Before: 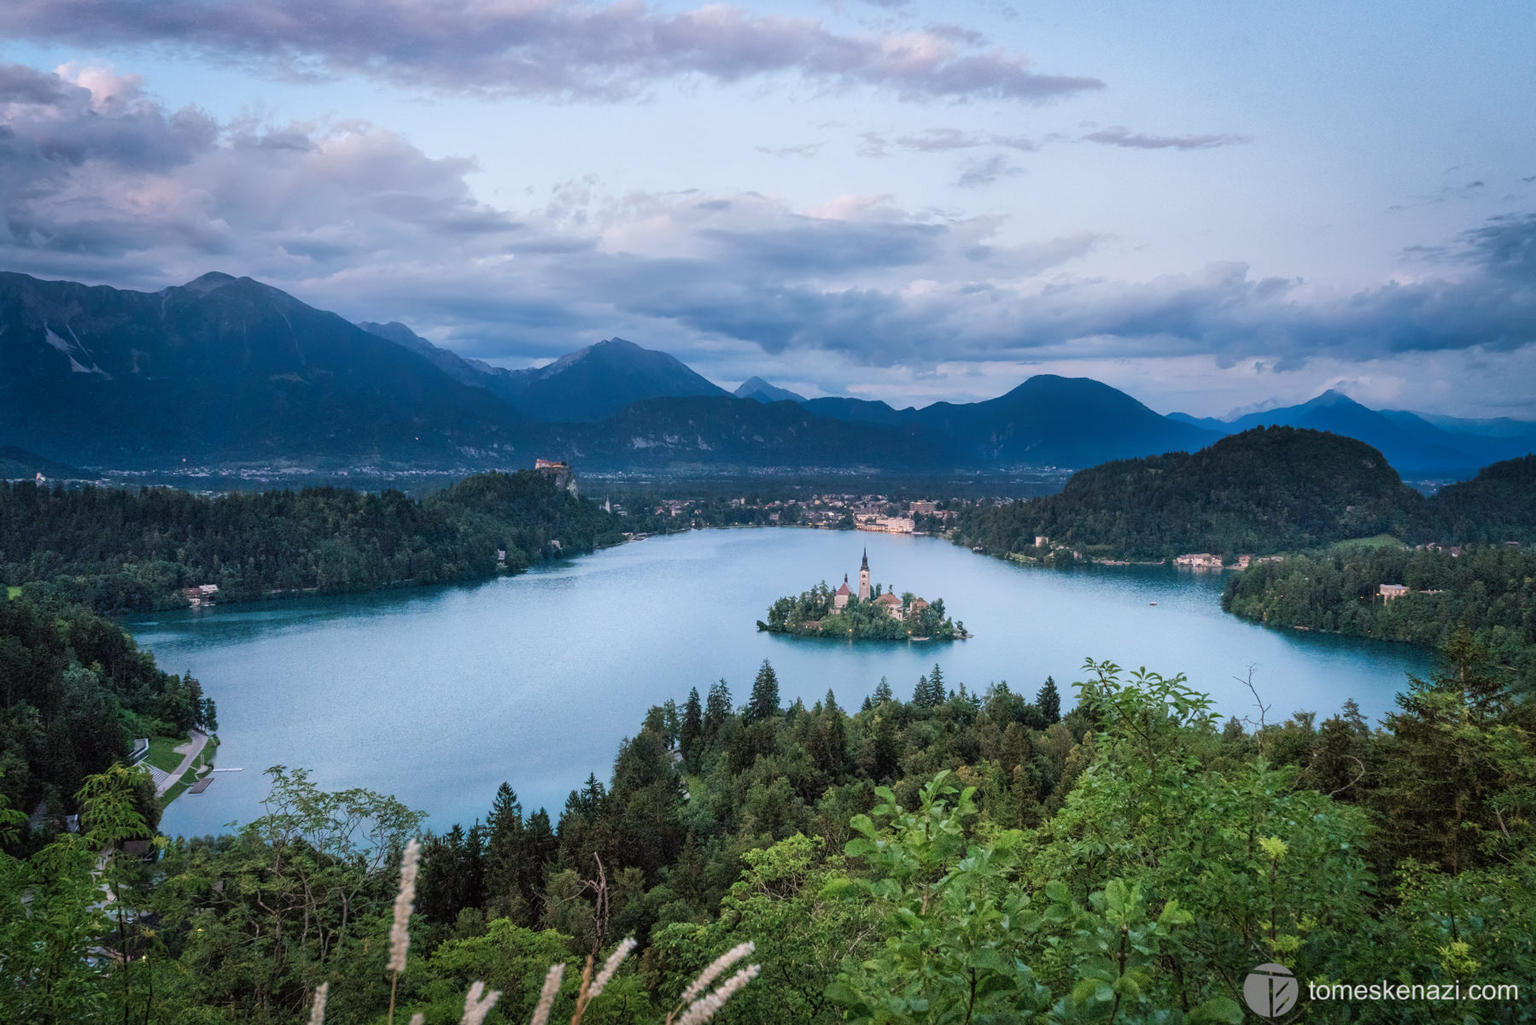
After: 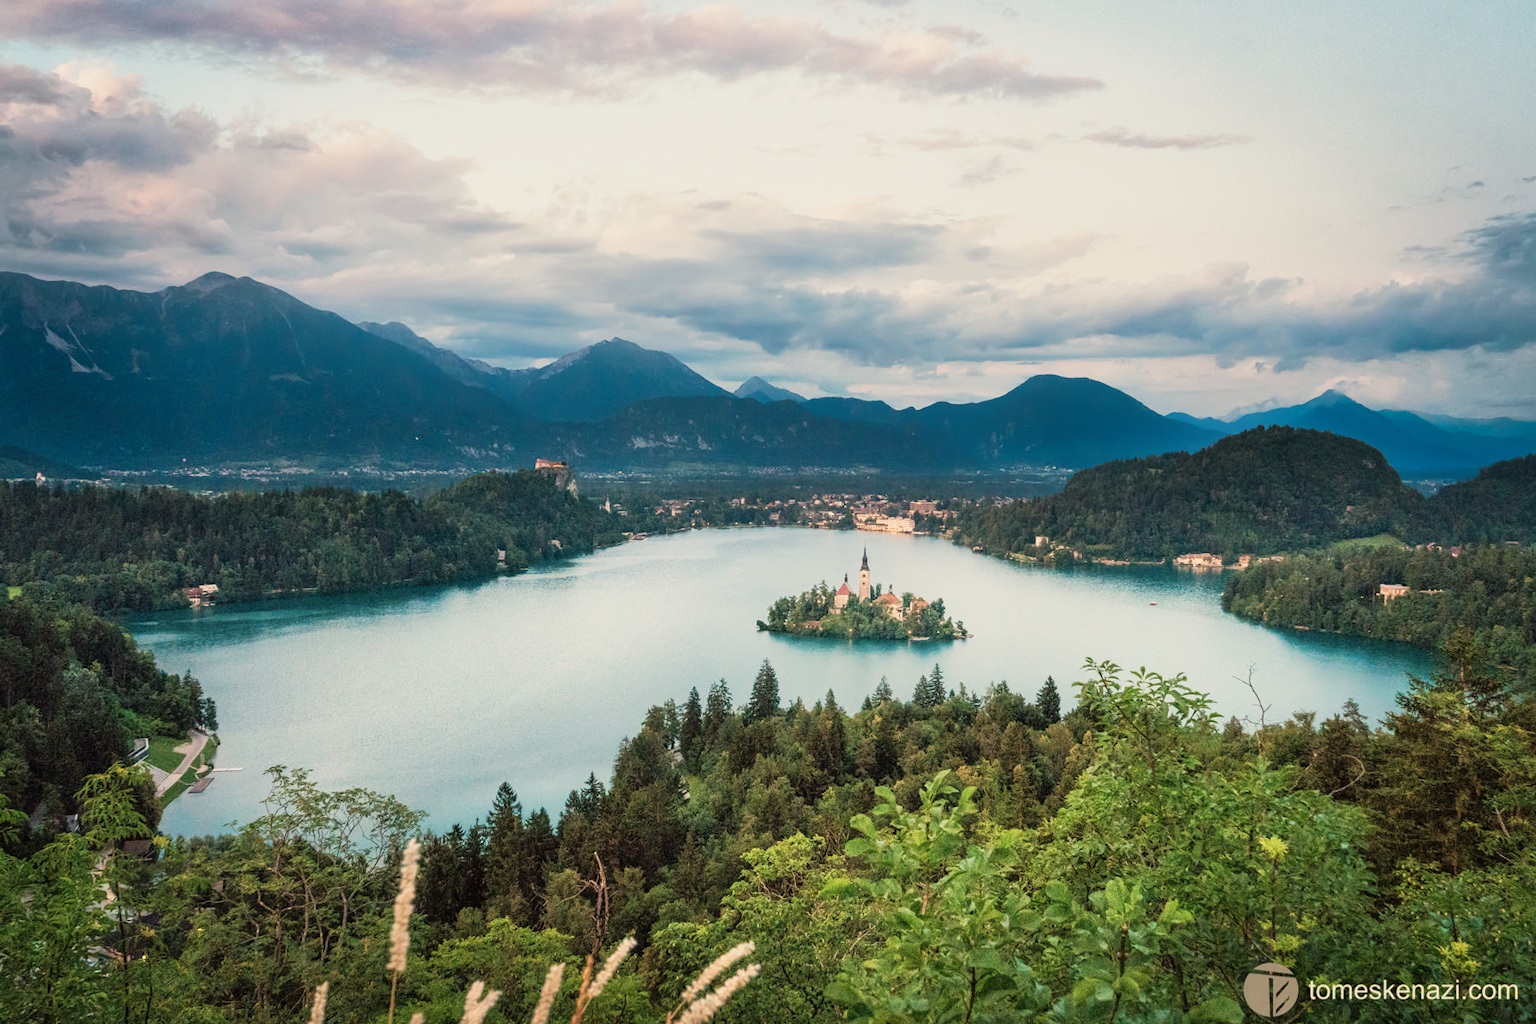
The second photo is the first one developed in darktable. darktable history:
base curve: curves: ch0 [(0, 0) (0.088, 0.125) (0.176, 0.251) (0.354, 0.501) (0.613, 0.749) (1, 0.877)], preserve colors none
white balance: red 1.138, green 0.996, blue 0.812
